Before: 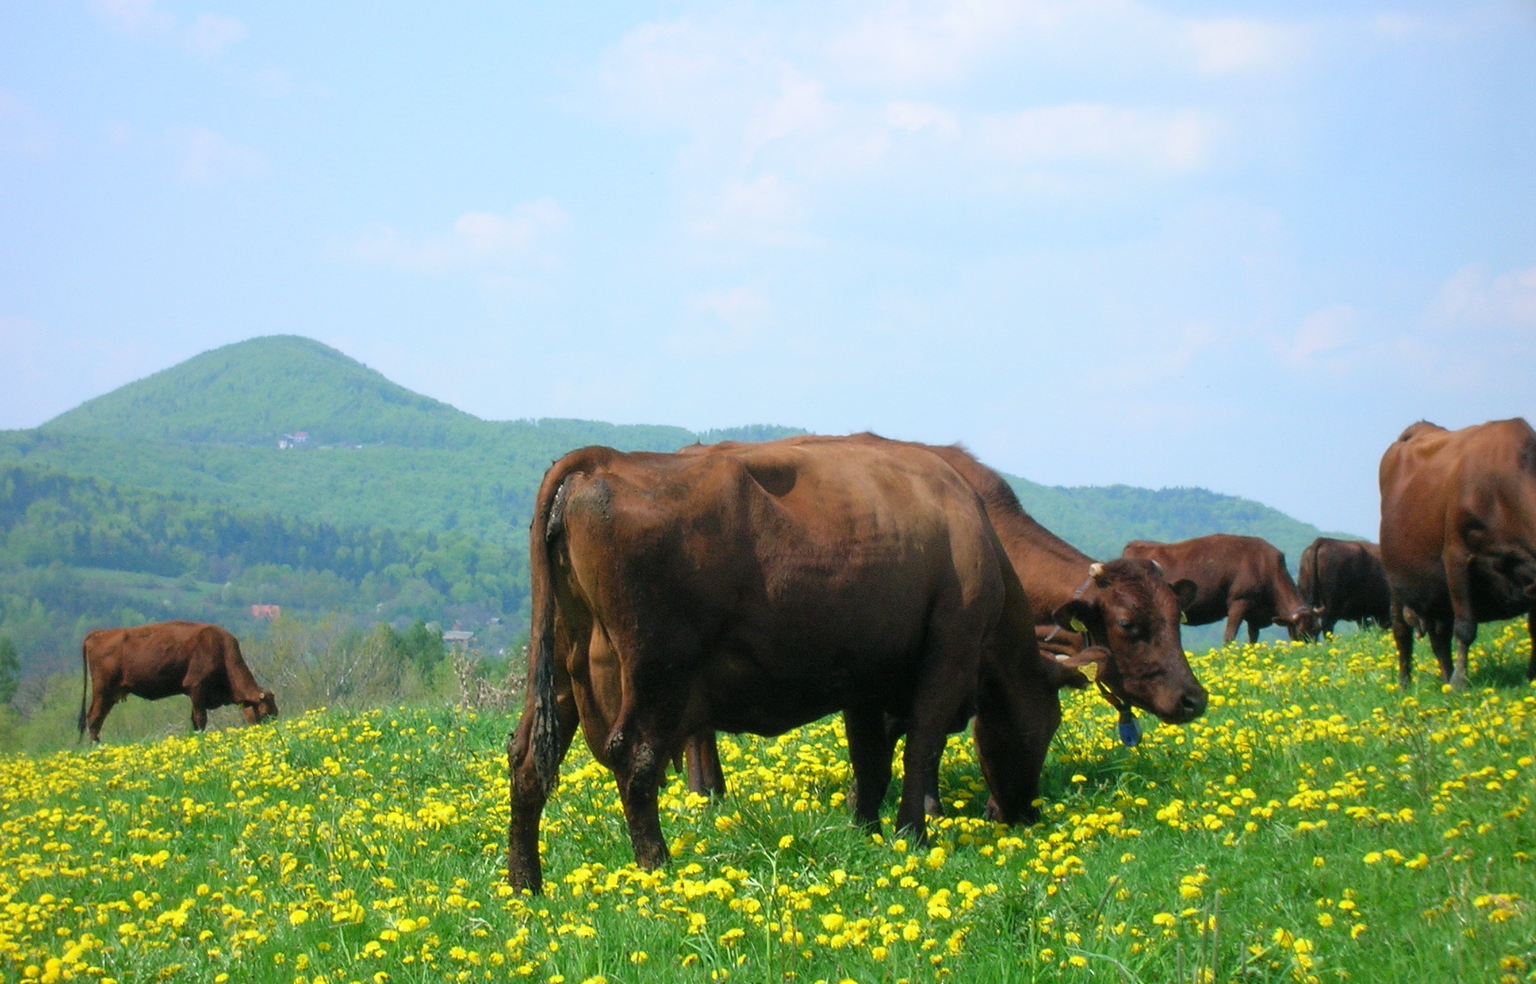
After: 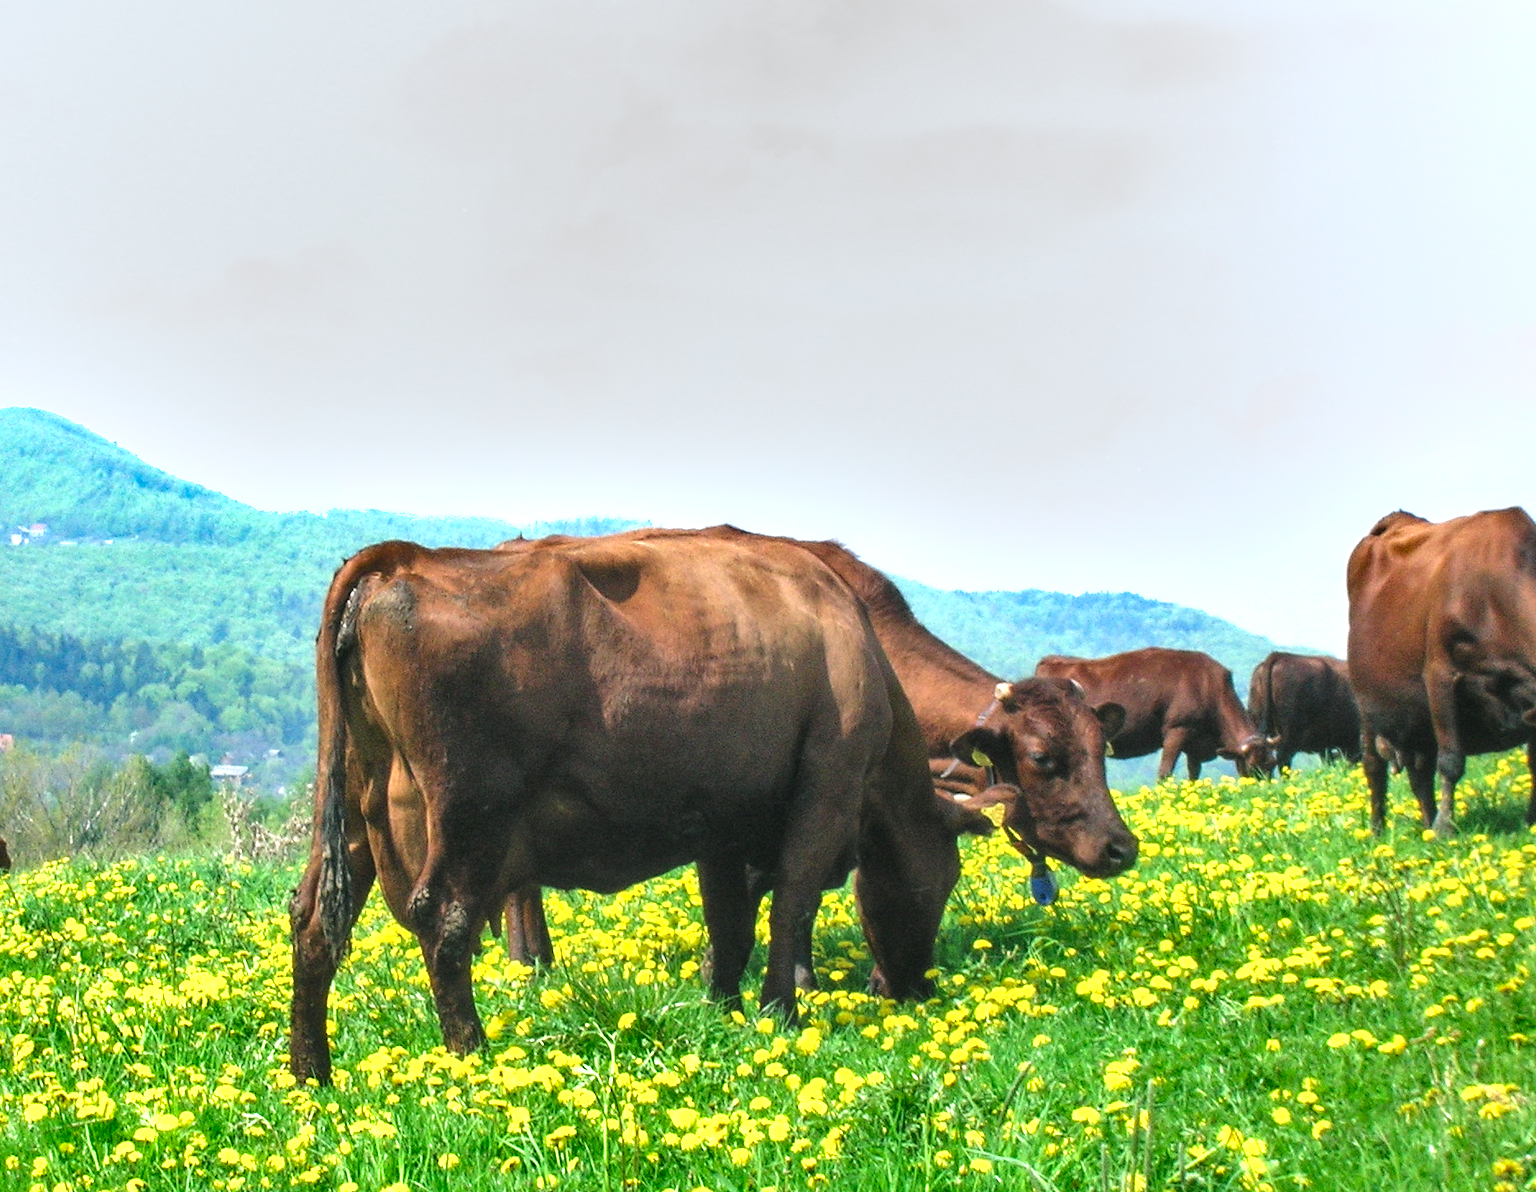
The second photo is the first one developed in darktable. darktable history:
crop: left 17.582%, bottom 0.031%
local contrast: on, module defaults
shadows and highlights: soften with gaussian
exposure: black level correction -0.002, exposure 1.115 EV, compensate highlight preservation false
